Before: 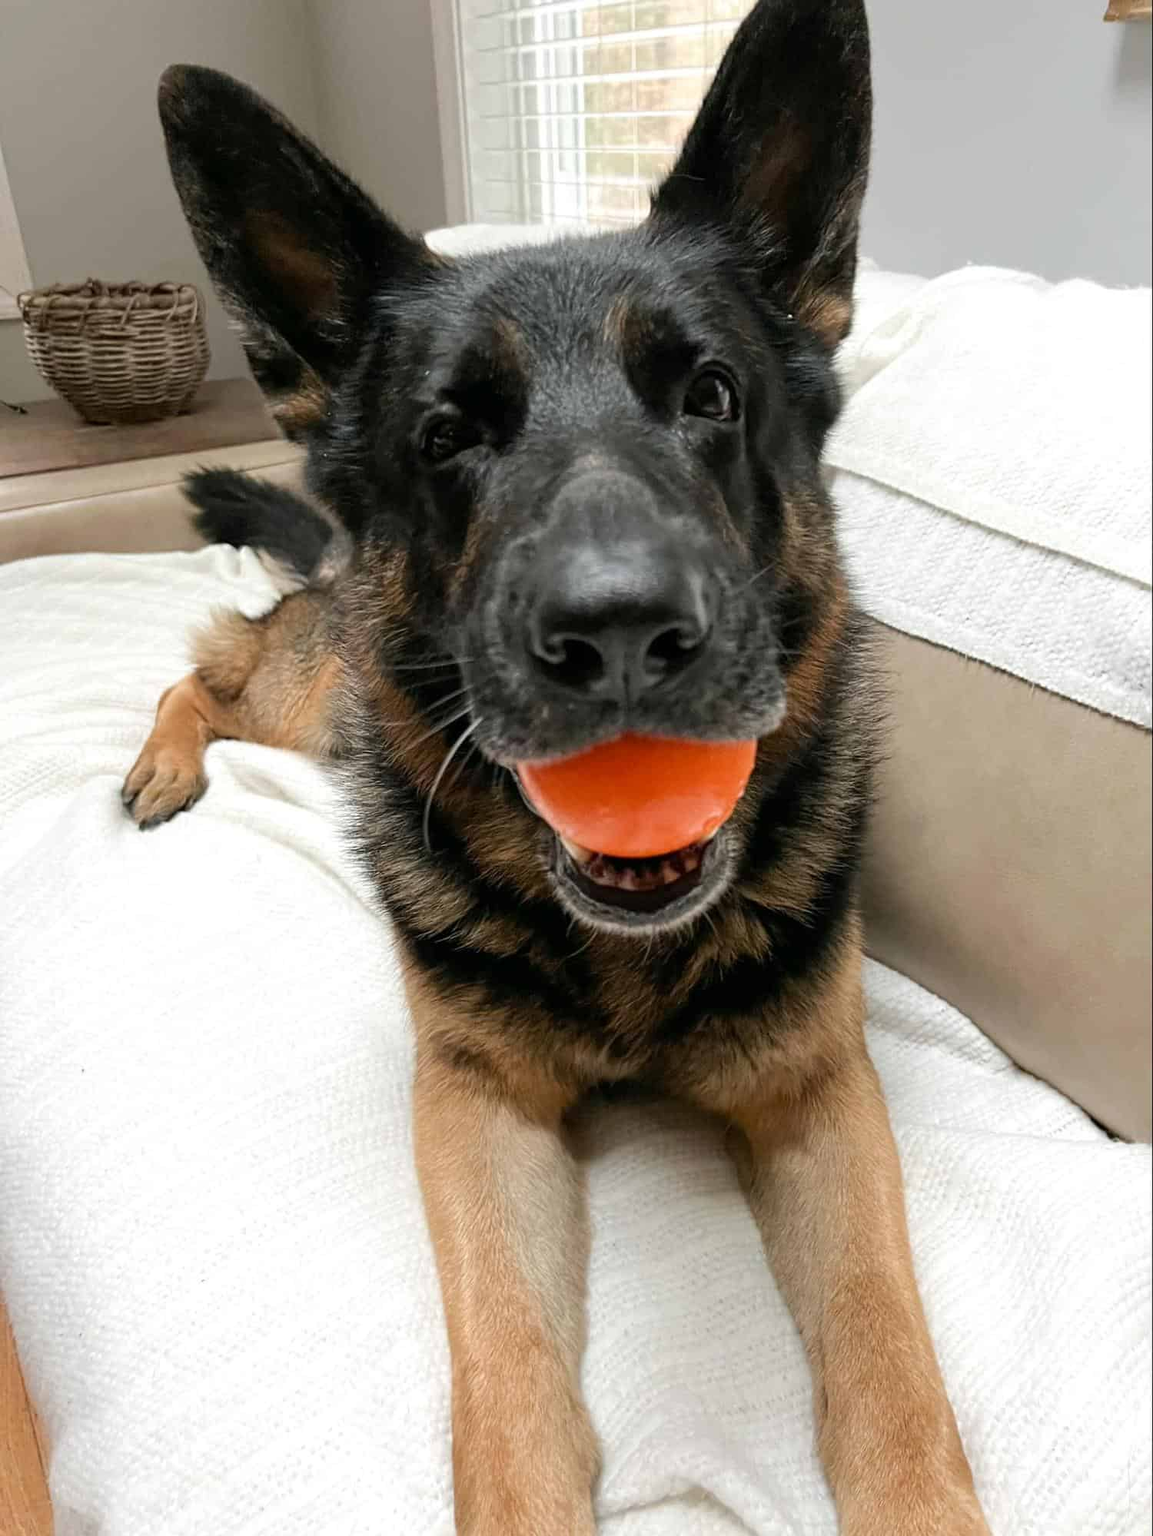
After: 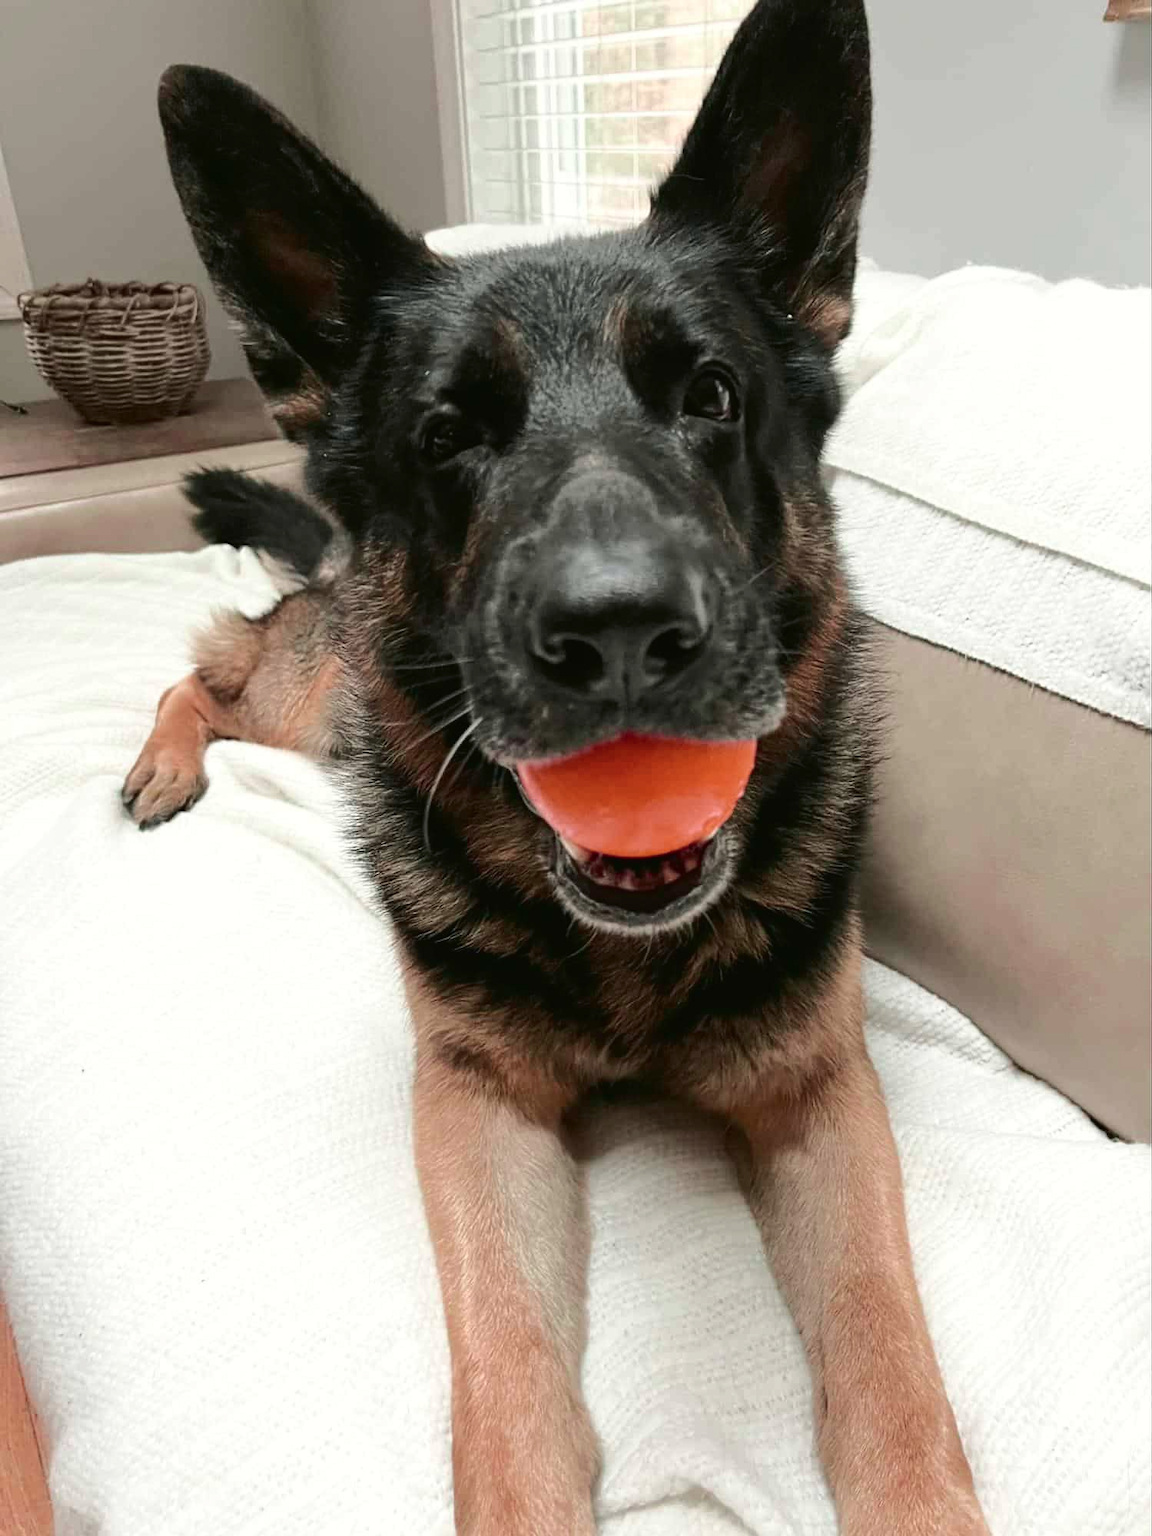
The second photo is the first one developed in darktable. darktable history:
color zones: curves: ch0 [(0.068, 0.464) (0.25, 0.5) (0.48, 0.508) (0.75, 0.536) (0.886, 0.476) (0.967, 0.456)]; ch1 [(0.066, 0.456) (0.25, 0.5) (0.616, 0.508) (0.746, 0.56) (0.934, 0.444)]
tone curve: curves: ch0 [(0, 0.021) (0.059, 0.053) (0.212, 0.18) (0.337, 0.304) (0.495, 0.505) (0.725, 0.731) (0.89, 0.919) (1, 1)]; ch1 [(0, 0) (0.094, 0.081) (0.285, 0.299) (0.413, 0.43) (0.479, 0.475) (0.54, 0.55) (0.615, 0.65) (0.683, 0.688) (1, 1)]; ch2 [(0, 0) (0.257, 0.217) (0.434, 0.434) (0.498, 0.507) (0.599, 0.578) (1, 1)], color space Lab, independent channels, preserve colors none
